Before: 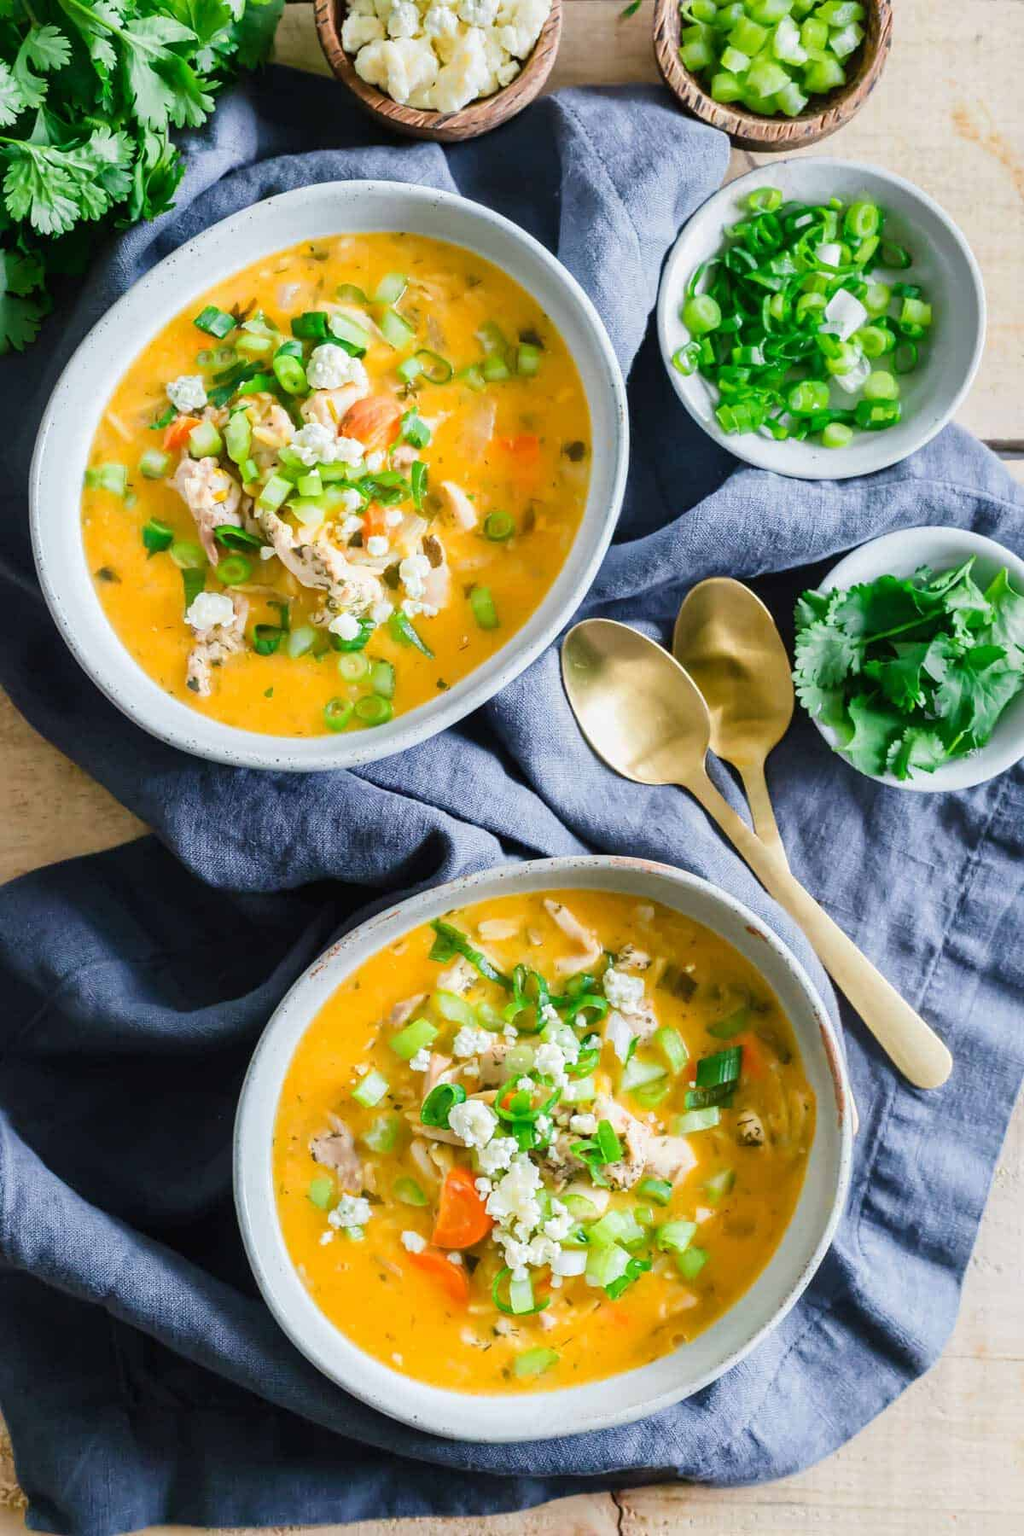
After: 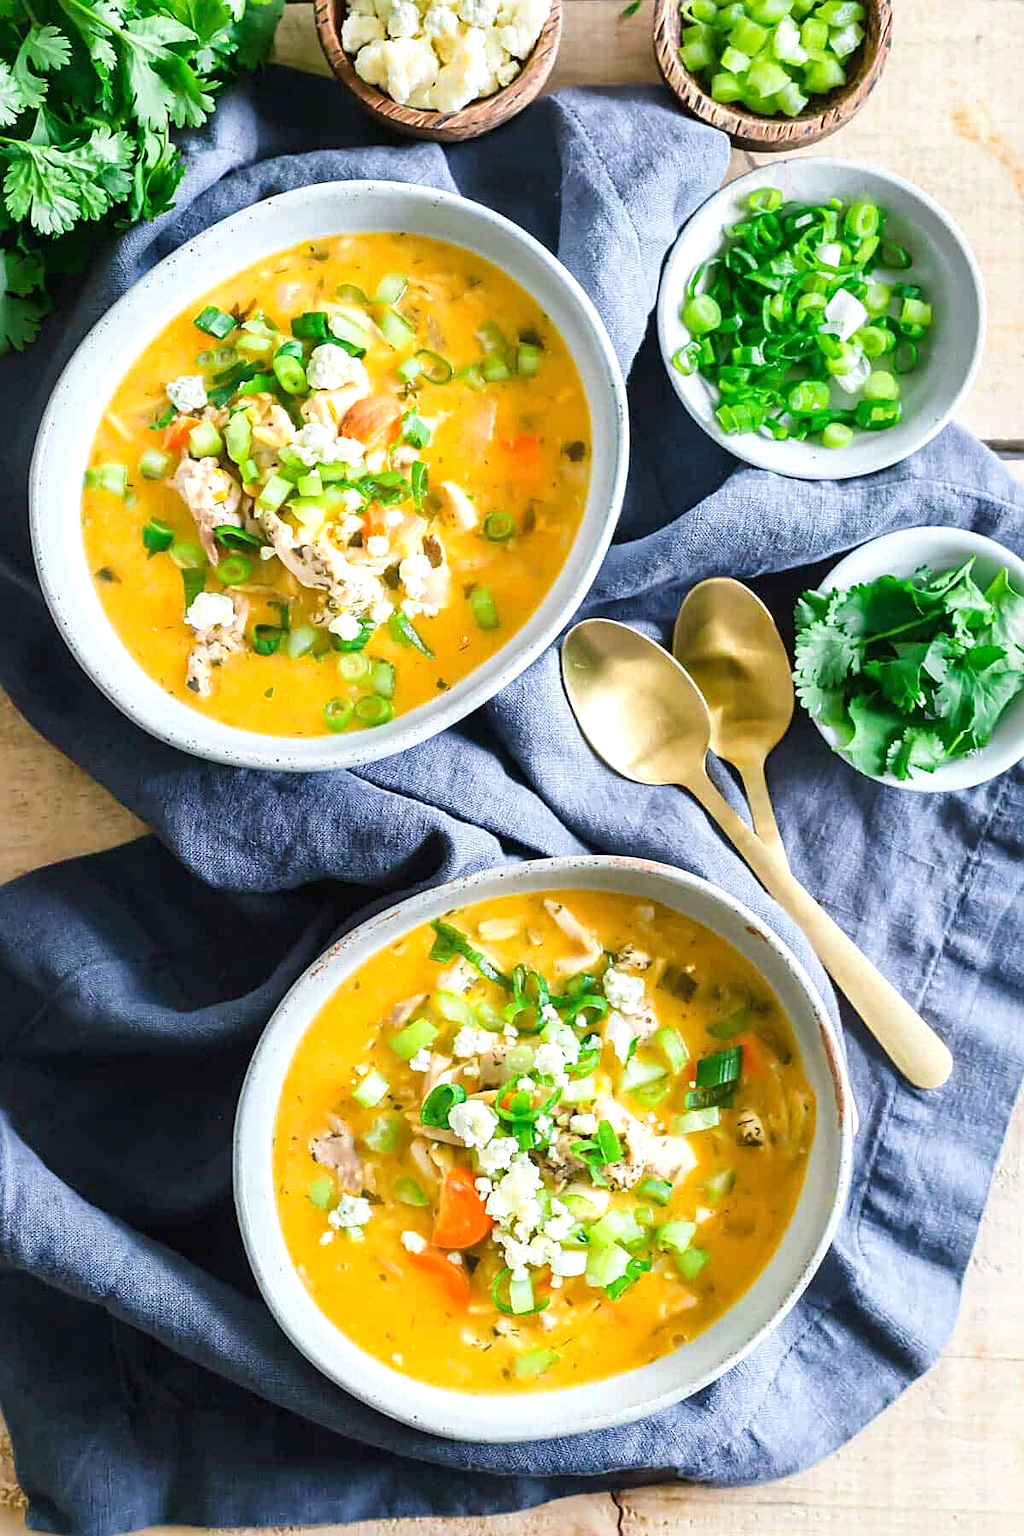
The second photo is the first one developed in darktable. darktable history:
sharpen: on, module defaults
local contrast: mode bilateral grid, contrast 16, coarseness 35, detail 105%, midtone range 0.2
exposure: exposure 0.378 EV, compensate exposure bias true, compensate highlight preservation false
